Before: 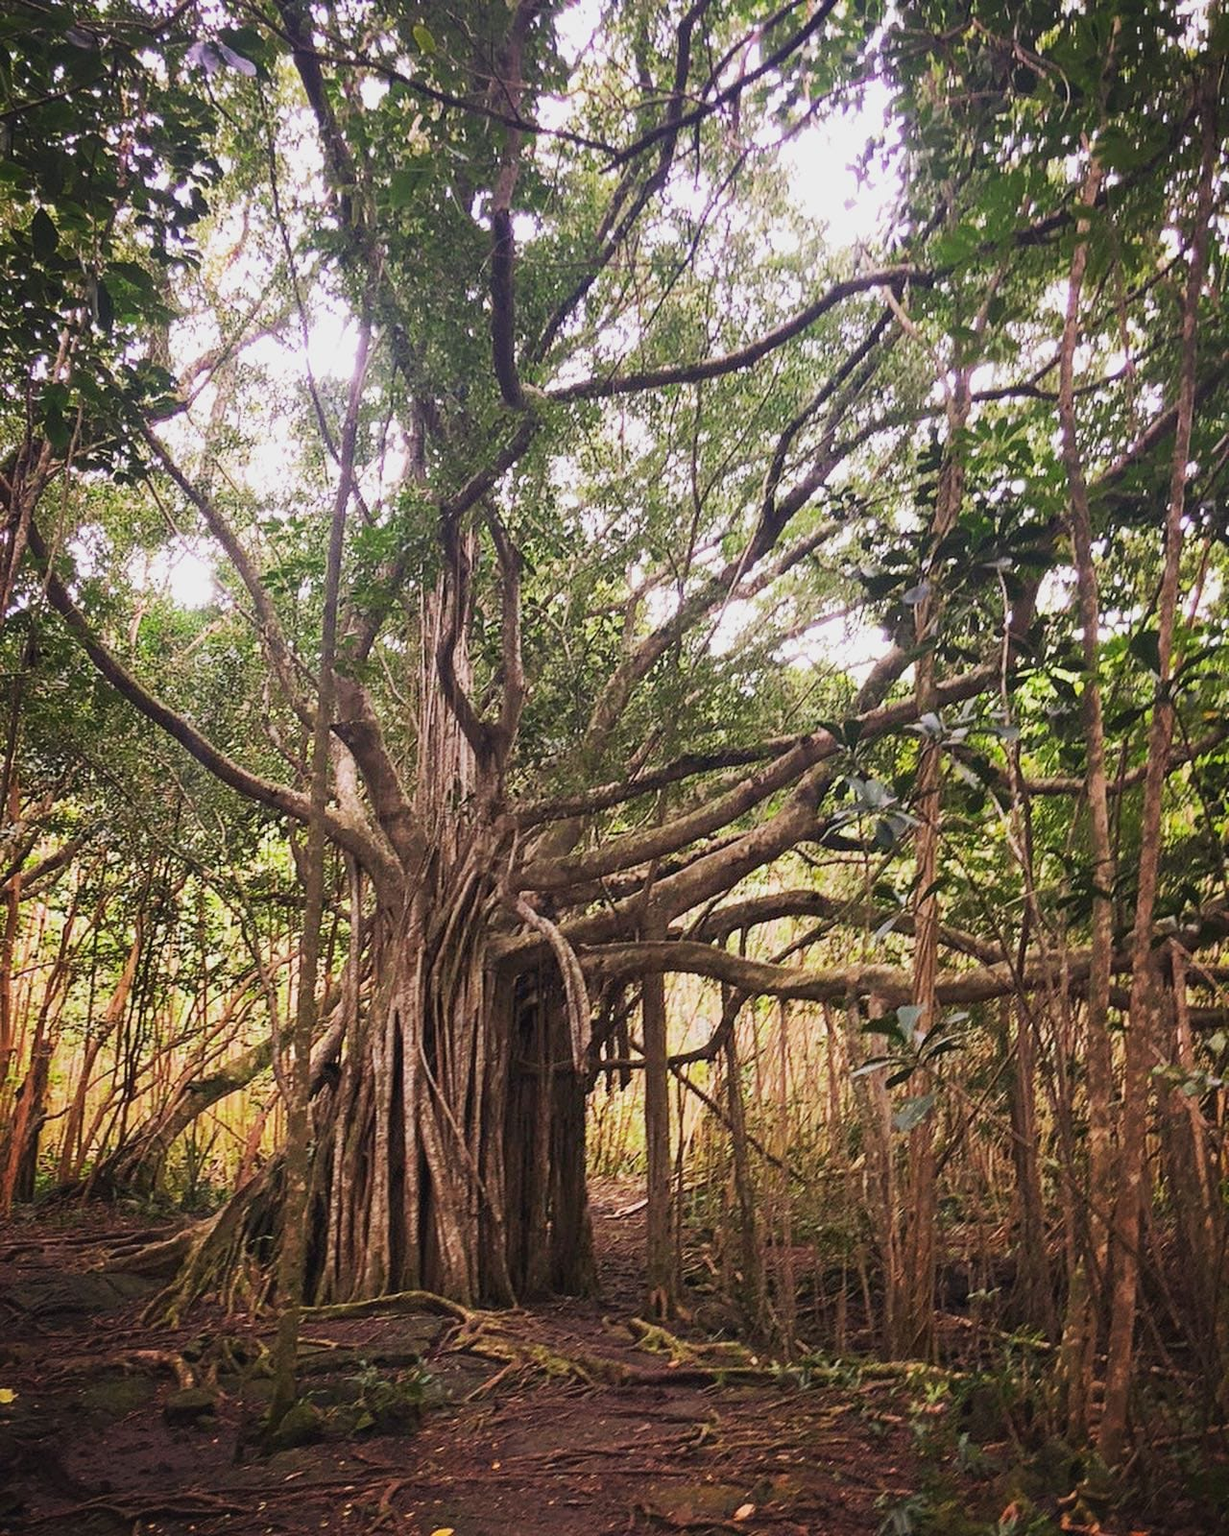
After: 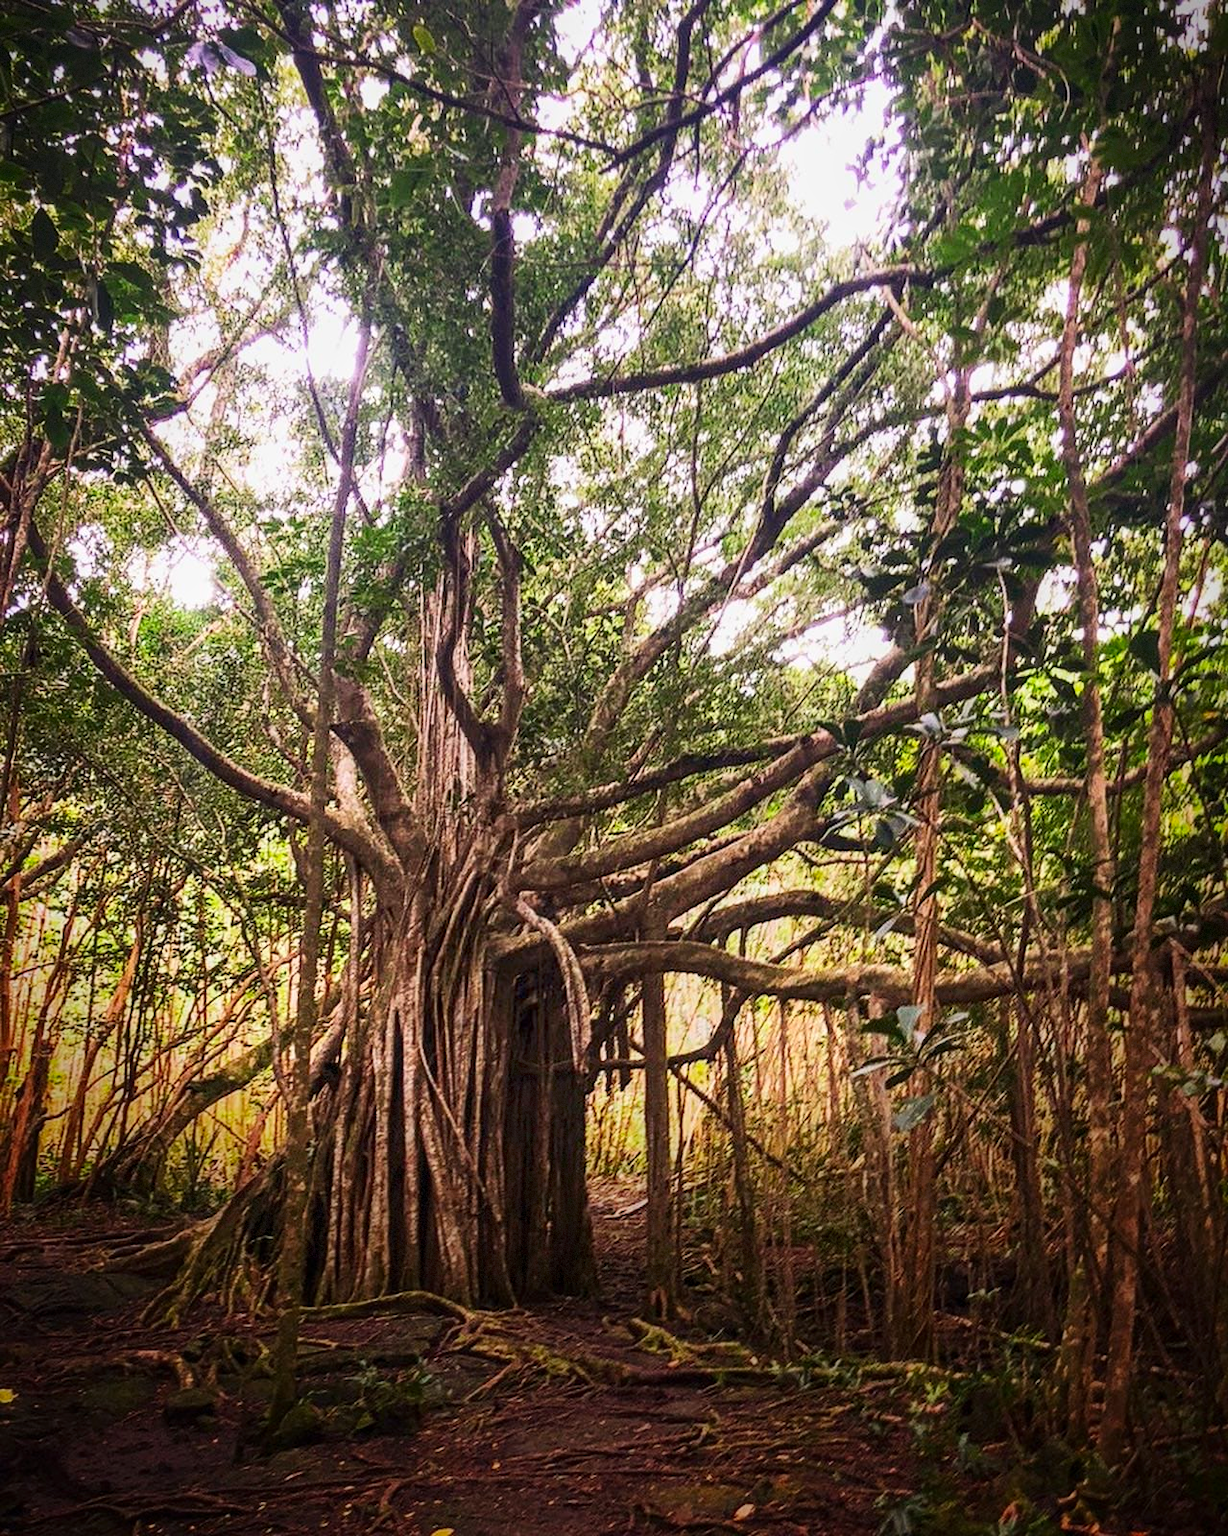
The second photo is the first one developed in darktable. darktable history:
local contrast: on, module defaults
contrast brightness saturation: contrast 0.18, saturation 0.3
vignetting: fall-off start 68.33%, fall-off radius 30%, saturation 0.042, center (-0.066, -0.311), width/height ratio 0.992, shape 0.85, dithering 8-bit output
